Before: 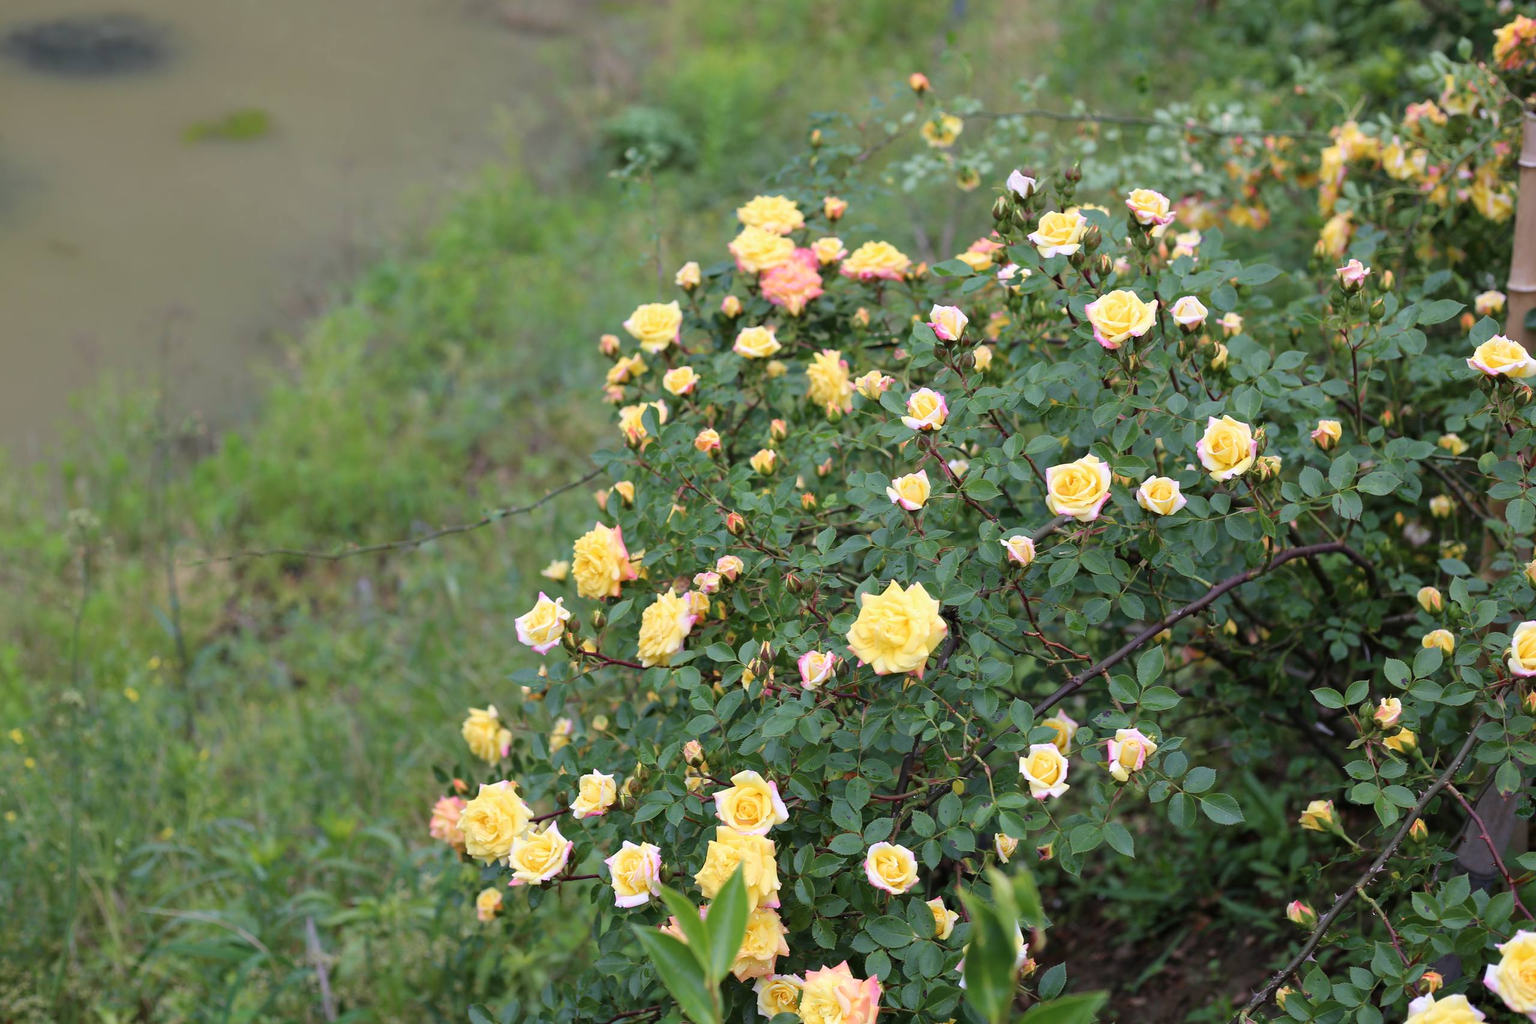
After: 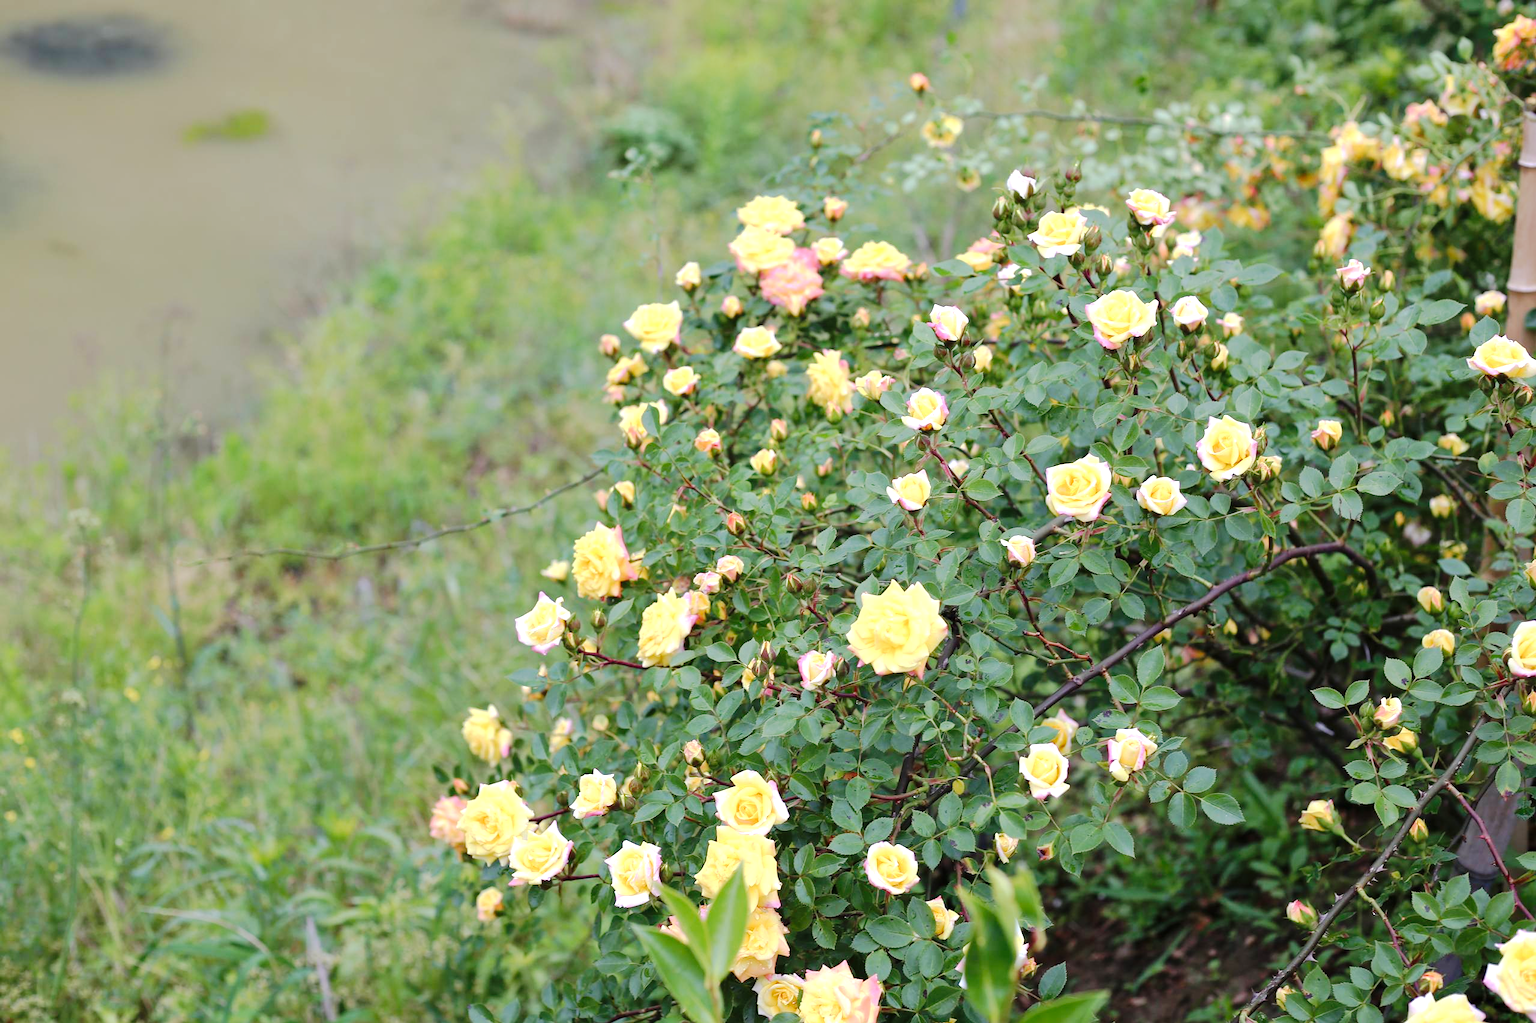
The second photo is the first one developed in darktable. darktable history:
exposure: black level correction 0.001, exposure 0.5 EV, compensate exposure bias true, compensate highlight preservation false
tone curve: curves: ch0 [(0, 0) (0.003, 0.009) (0.011, 0.013) (0.025, 0.022) (0.044, 0.039) (0.069, 0.055) (0.1, 0.077) (0.136, 0.113) (0.177, 0.158) (0.224, 0.213) (0.277, 0.289) (0.335, 0.367) (0.399, 0.451) (0.468, 0.532) (0.543, 0.615) (0.623, 0.696) (0.709, 0.755) (0.801, 0.818) (0.898, 0.893) (1, 1)], preserve colors none
